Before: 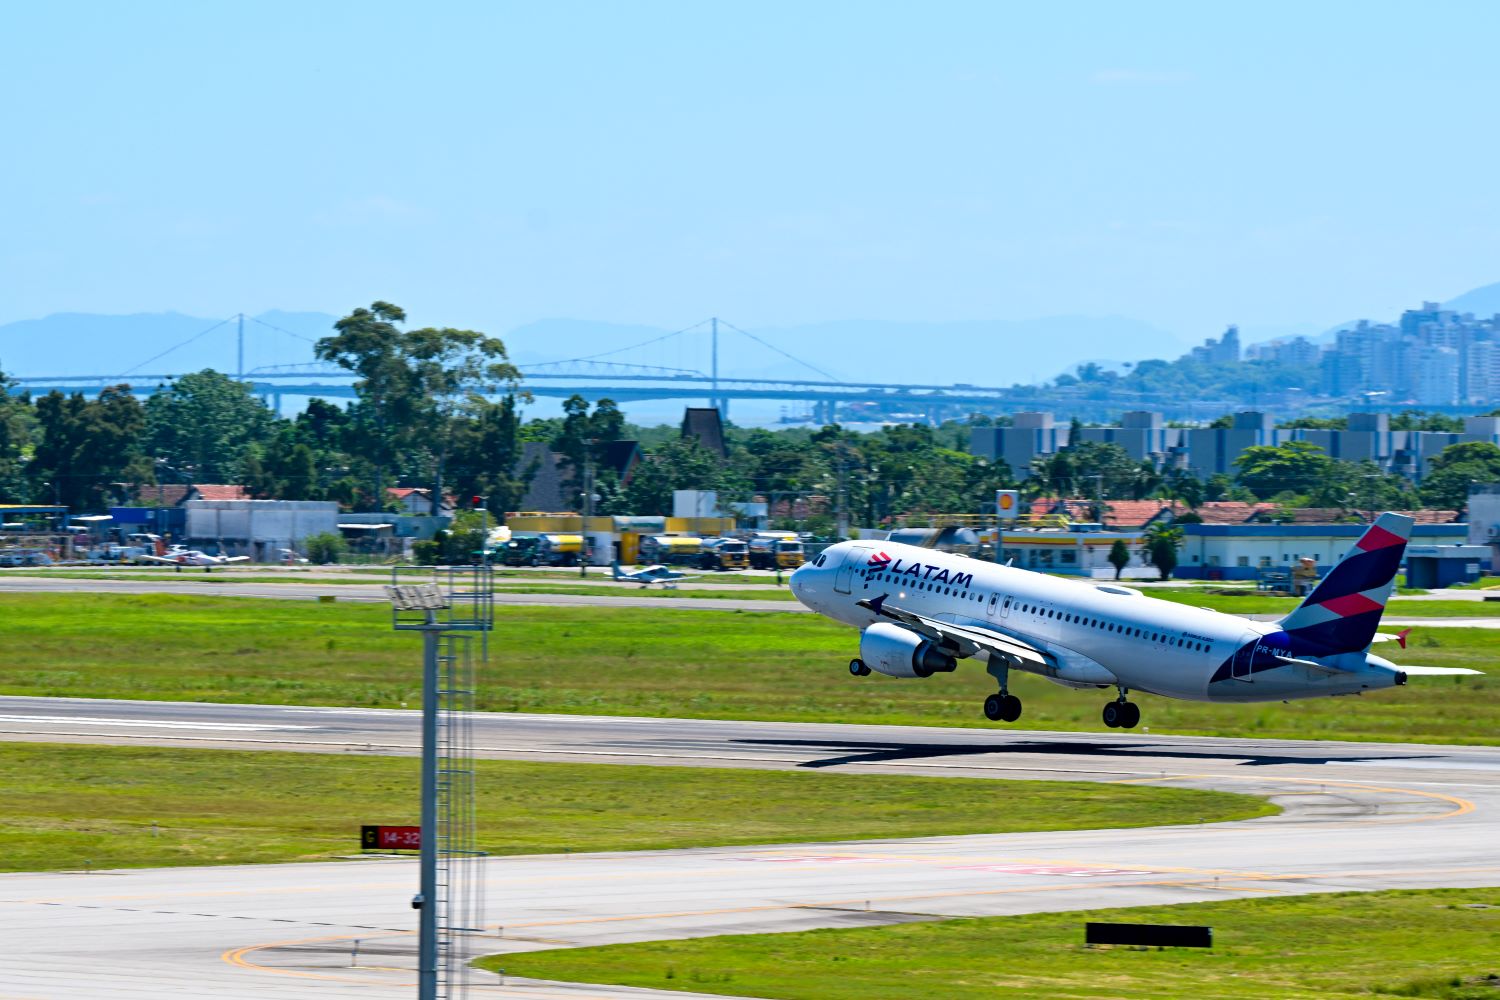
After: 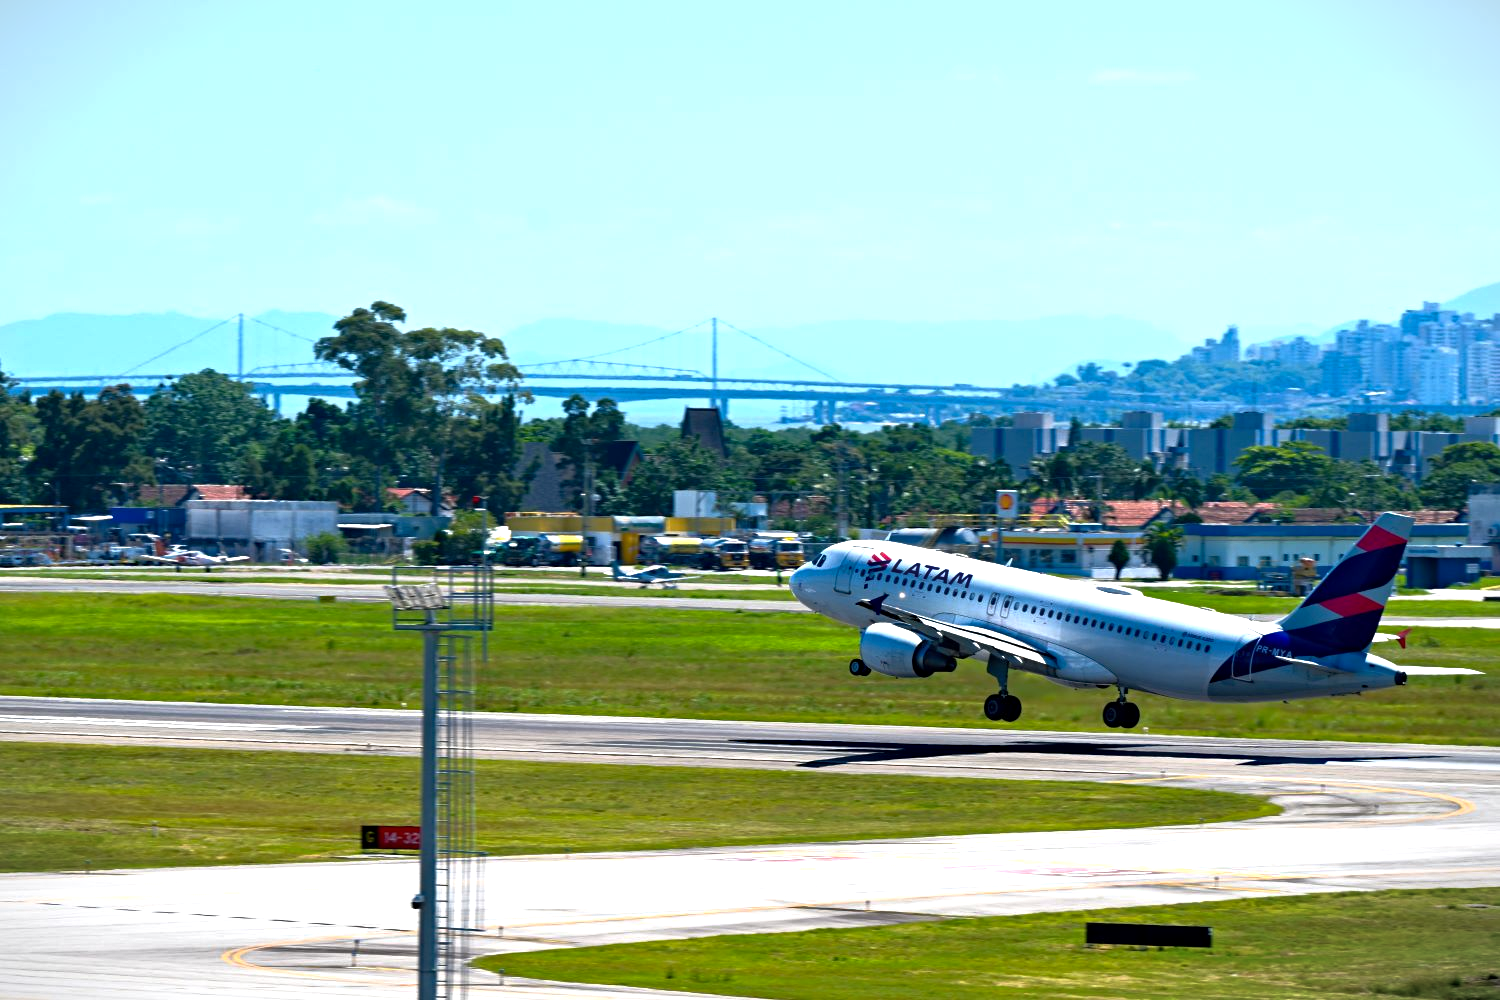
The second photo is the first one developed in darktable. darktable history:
tone equalizer: -8 EV 0 EV, -7 EV -0.001 EV, -6 EV 0.003 EV, -5 EV -0.057 EV, -4 EV -0.139 EV, -3 EV -0.168 EV, -2 EV 0.268 EV, -1 EV 0.716 EV, +0 EV 0.516 EV, edges refinement/feathering 500, mask exposure compensation -1.57 EV, preserve details no
vignetting: fall-off start 99.99%, width/height ratio 1.308
haze removal: compatibility mode true, adaptive false
